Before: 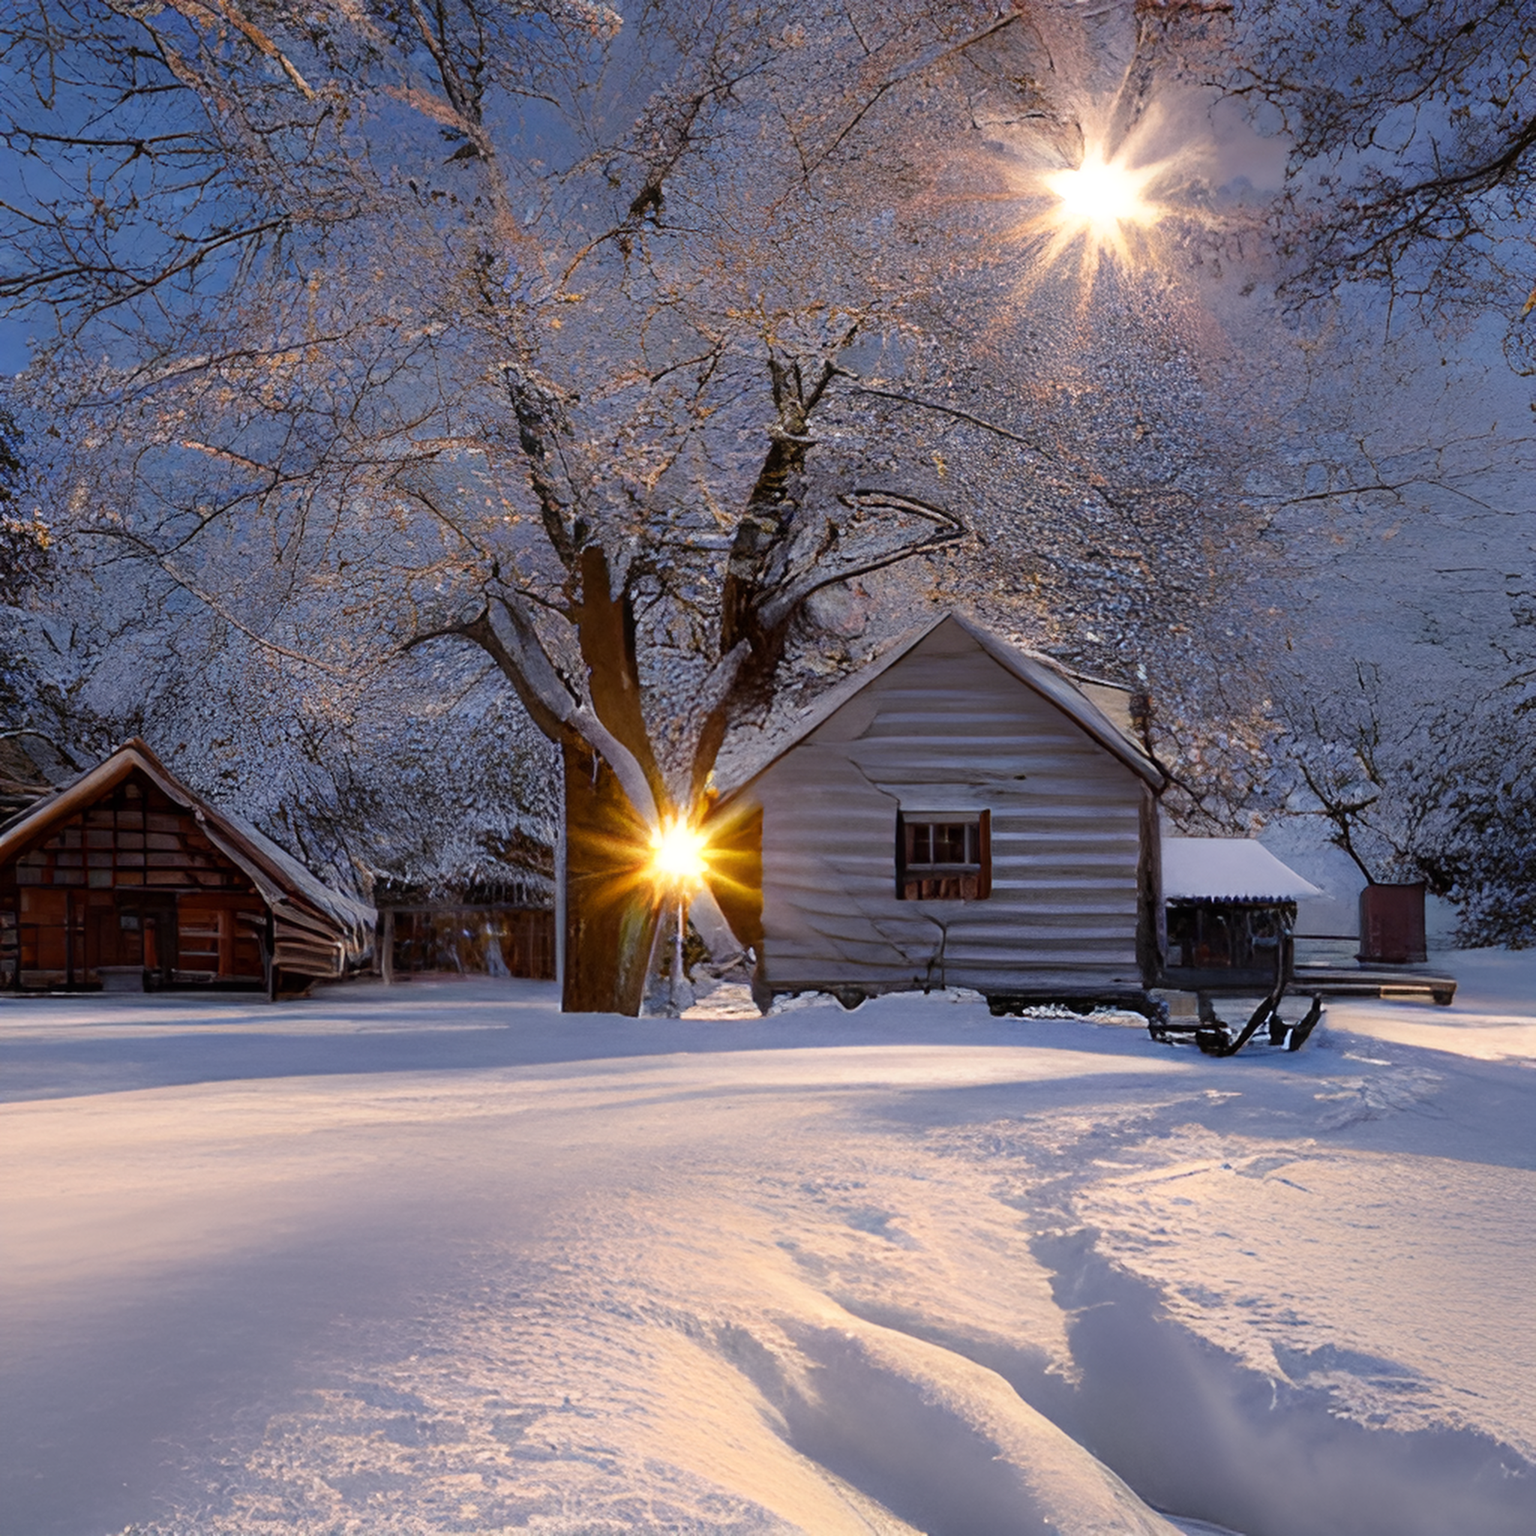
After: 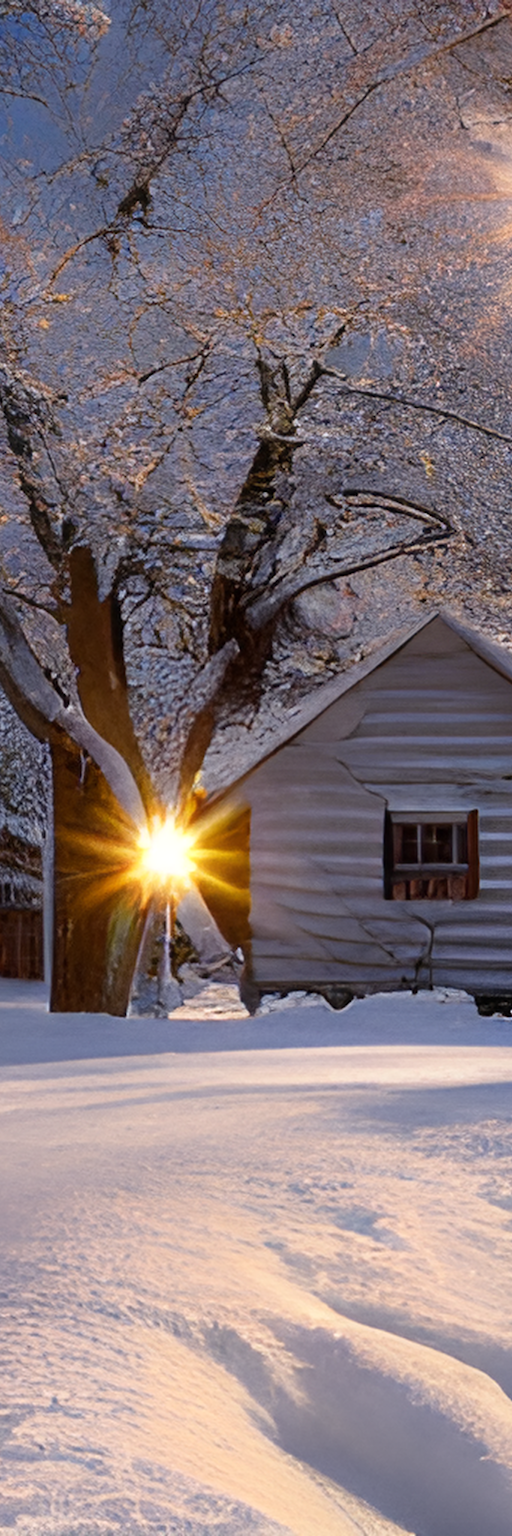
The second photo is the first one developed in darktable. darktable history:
crop: left 33.387%, right 33.24%
